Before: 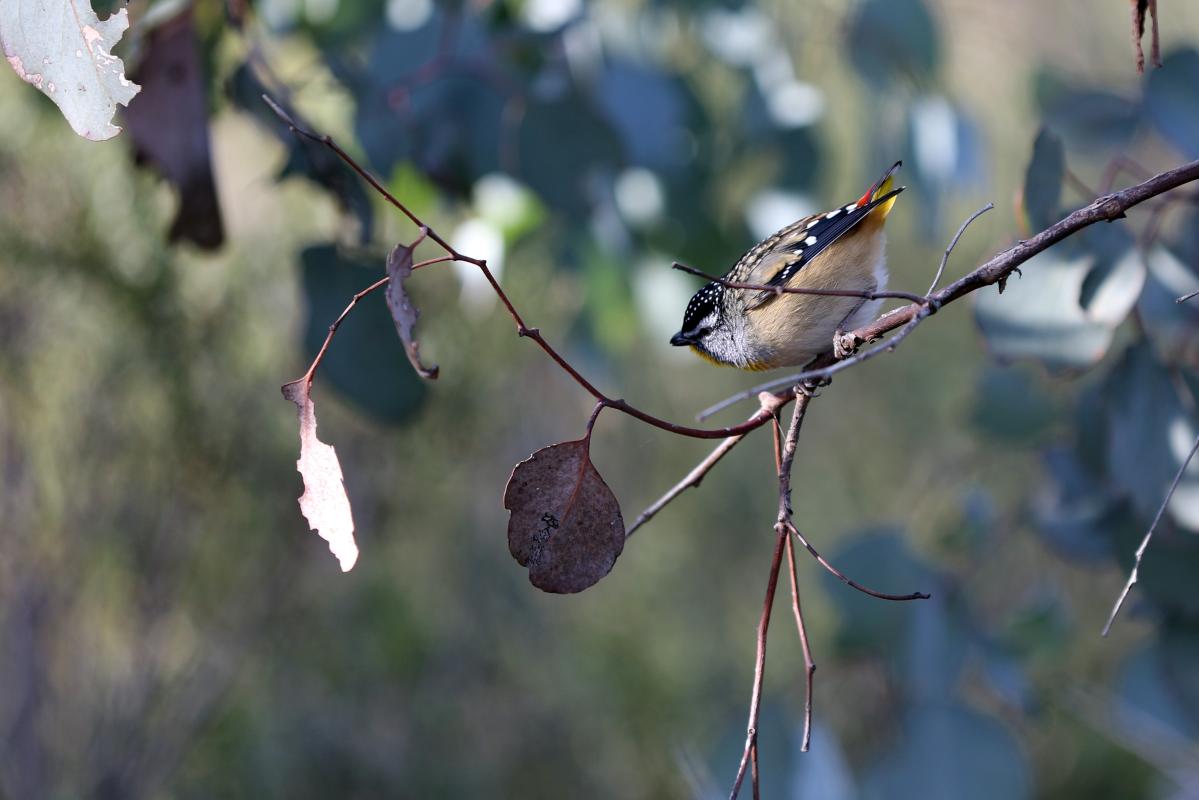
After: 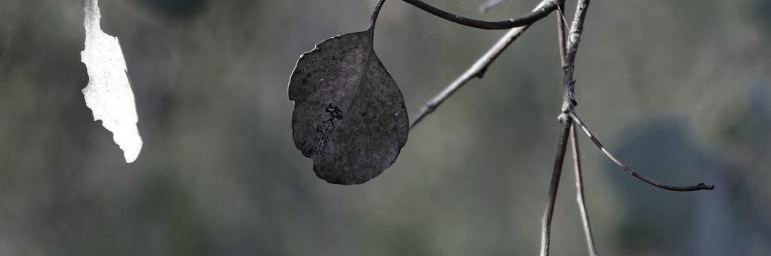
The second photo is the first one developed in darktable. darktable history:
crop: left 18.091%, top 51.13%, right 17.525%, bottom 16.85%
color zones: curves: ch0 [(0, 0.487) (0.241, 0.395) (0.434, 0.373) (0.658, 0.412) (0.838, 0.487)]; ch1 [(0, 0) (0.053, 0.053) (0.211, 0.202) (0.579, 0.259) (0.781, 0.241)]
